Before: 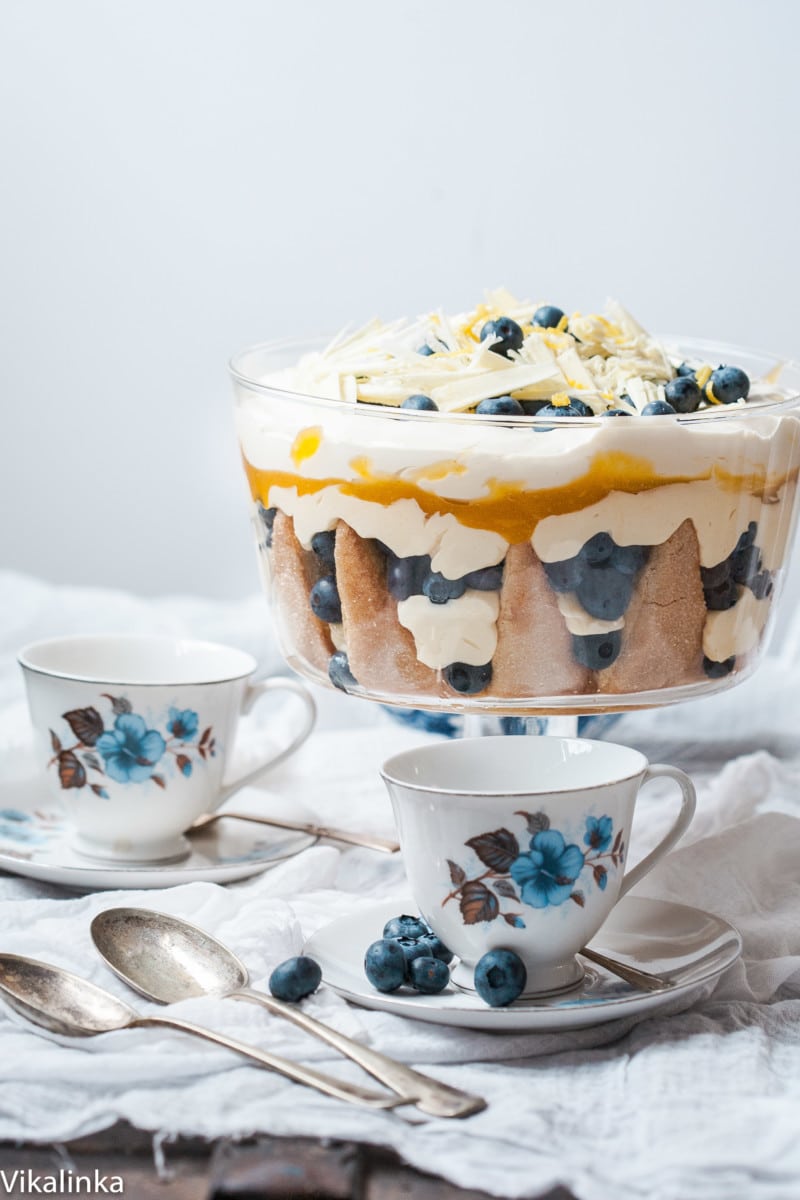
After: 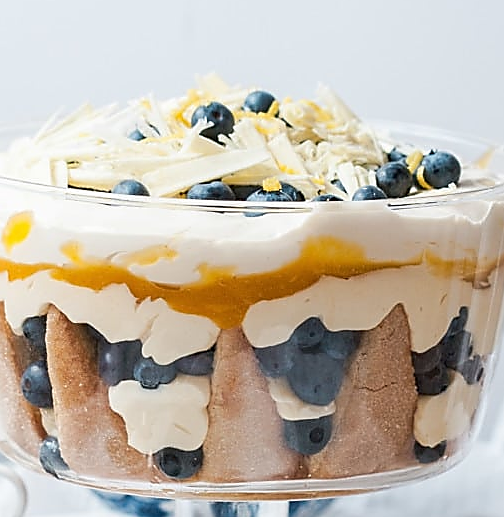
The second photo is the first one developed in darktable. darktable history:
crop: left 36.238%, top 17.962%, right 0.667%, bottom 38.955%
sharpen: radius 1.4, amount 1.235, threshold 0.753
